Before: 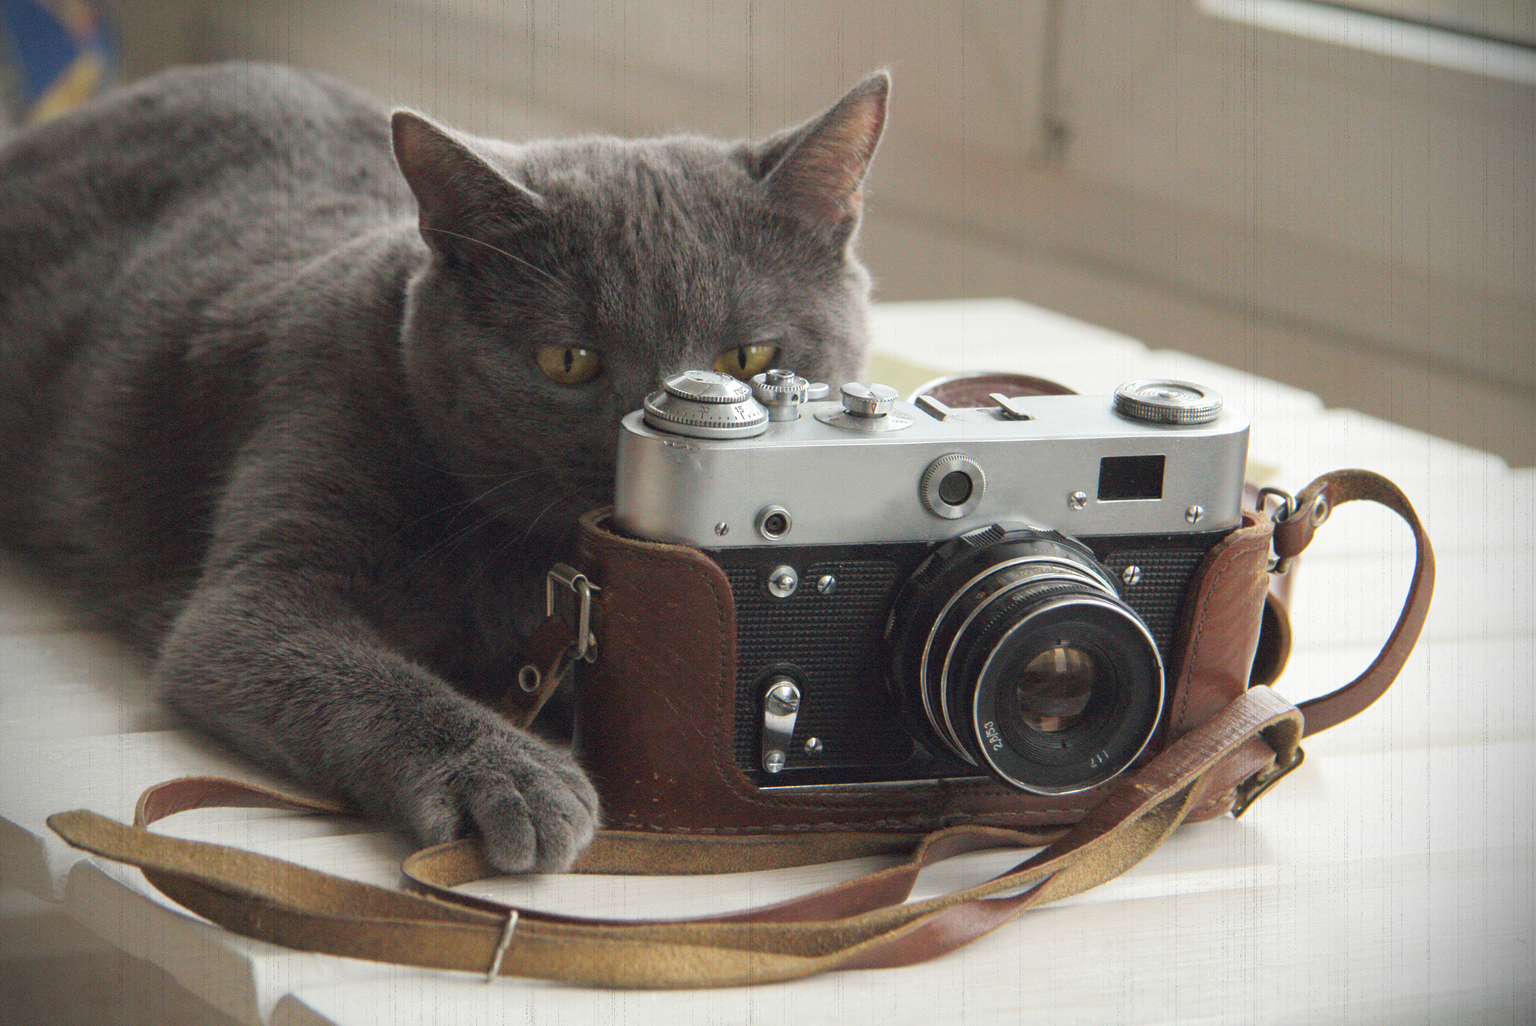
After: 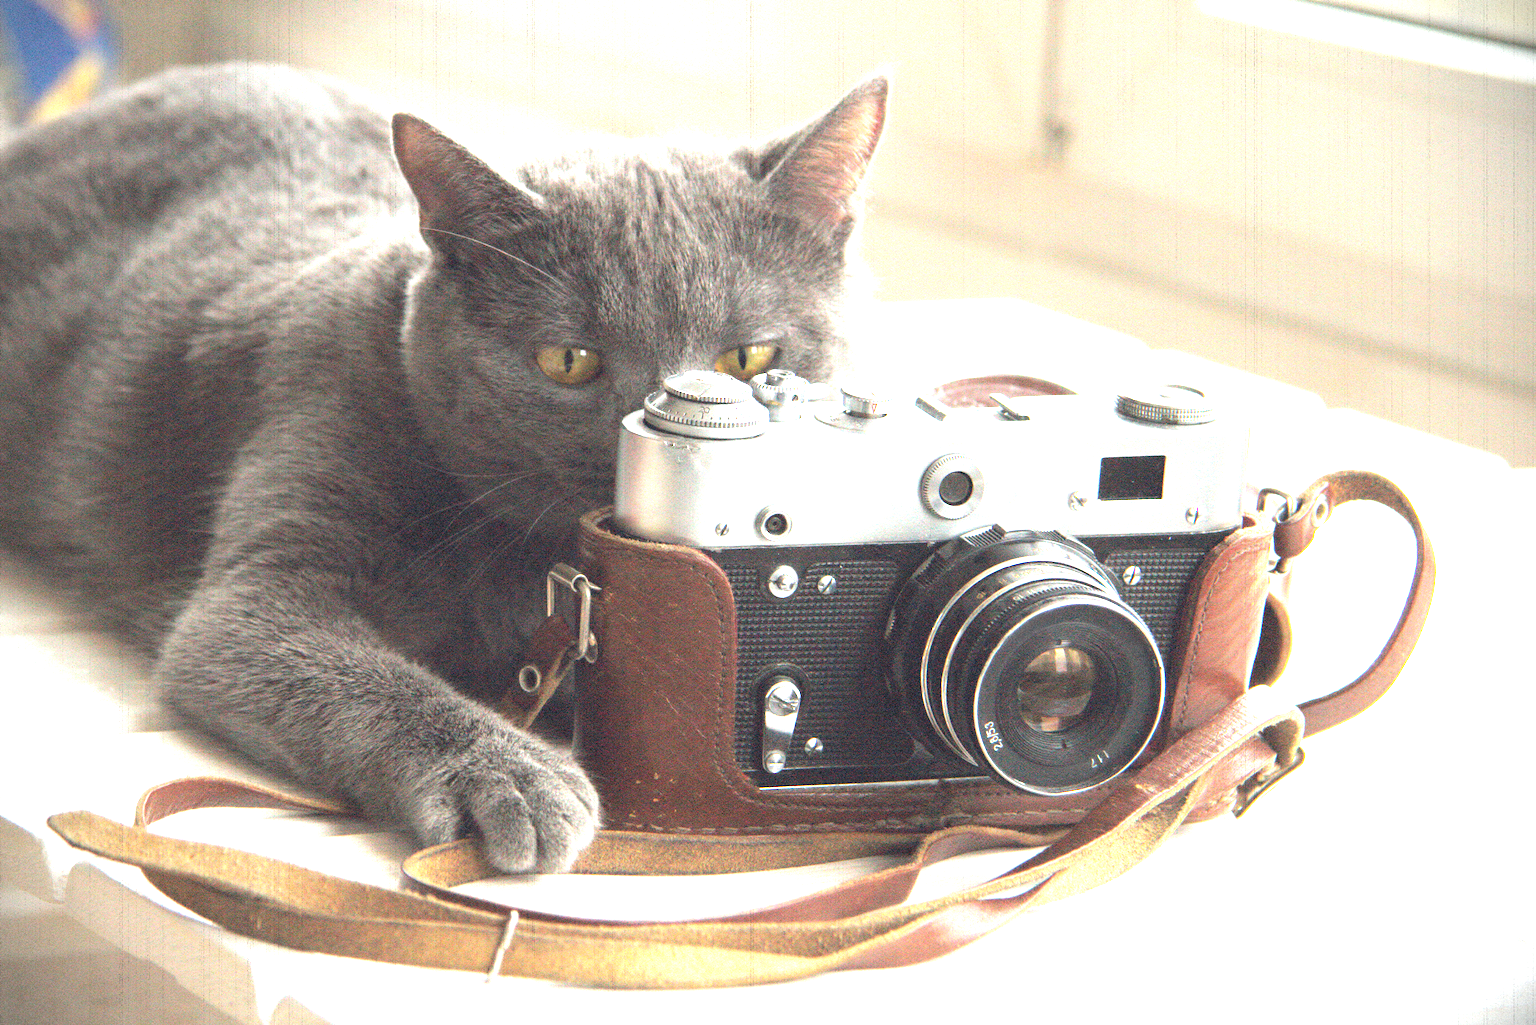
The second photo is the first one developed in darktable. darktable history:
exposure: black level correction 0.001, exposure 1.84 EV, compensate highlight preservation false
